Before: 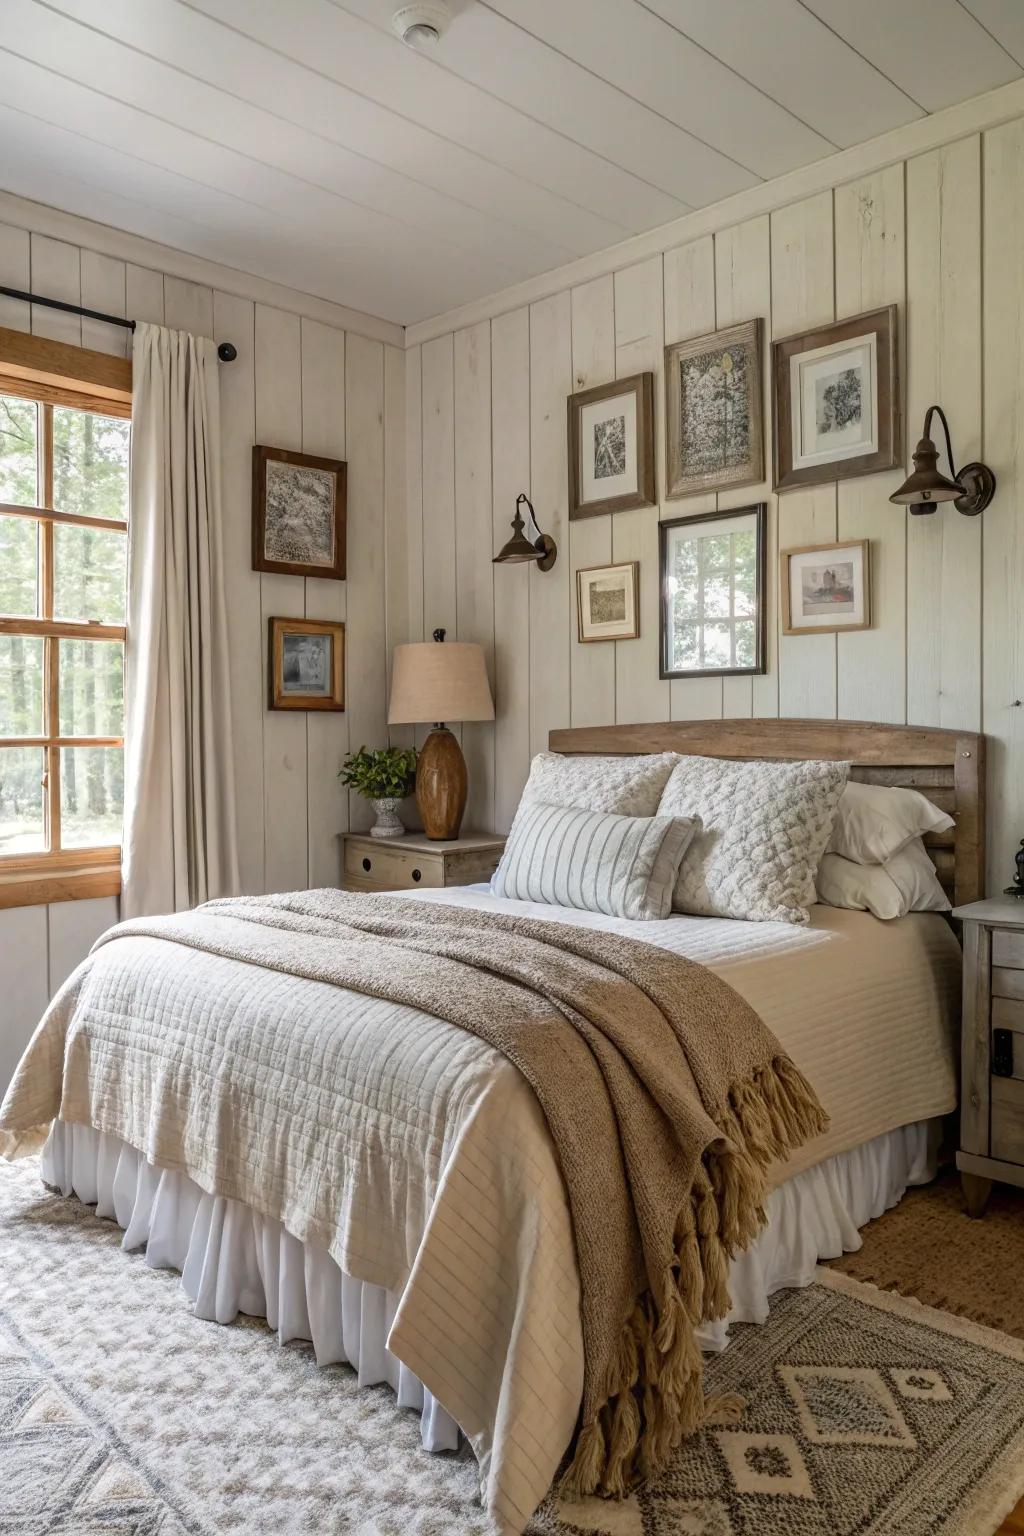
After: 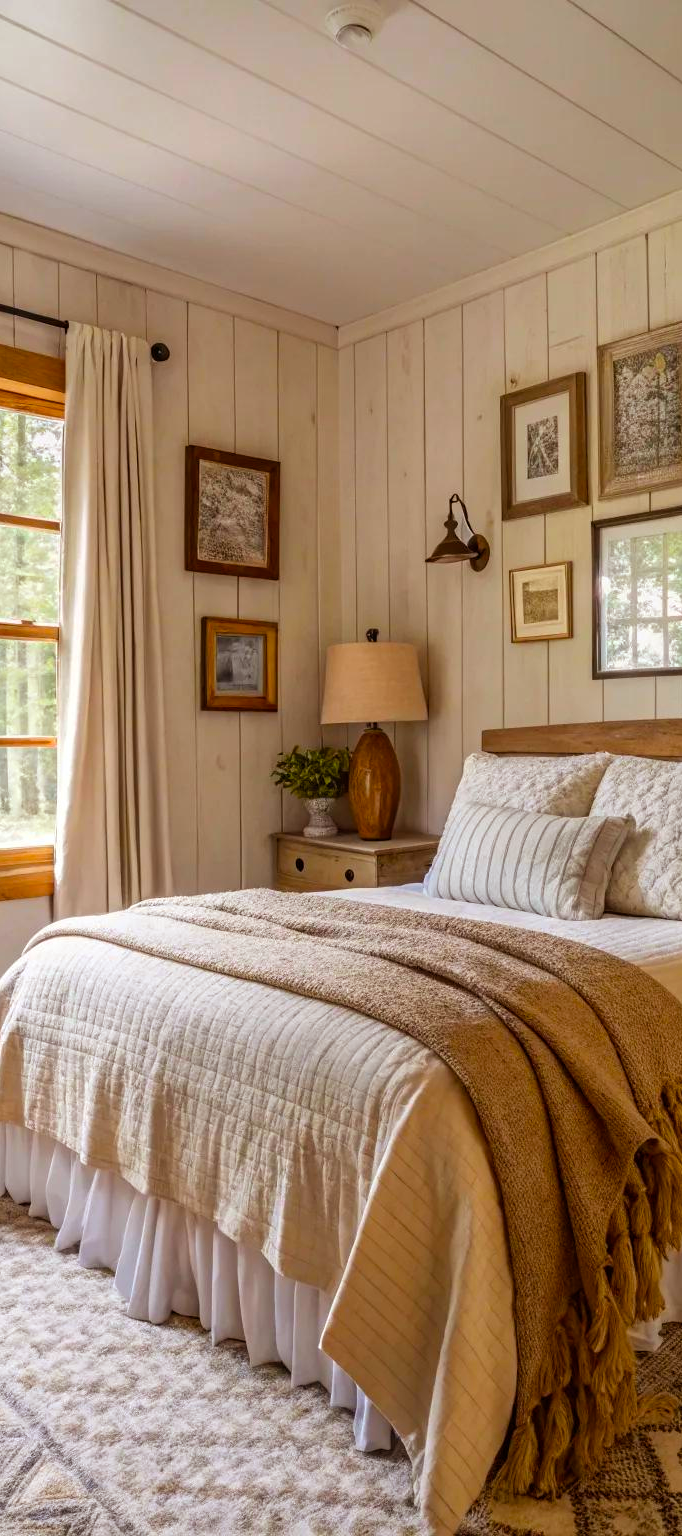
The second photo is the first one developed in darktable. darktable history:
crop and rotate: left 6.617%, right 26.717%
color balance rgb: linear chroma grading › global chroma 15%, perceptual saturation grading › global saturation 30%
rgb levels: mode RGB, independent channels, levels [[0, 0.5, 1], [0, 0.521, 1], [0, 0.536, 1]]
